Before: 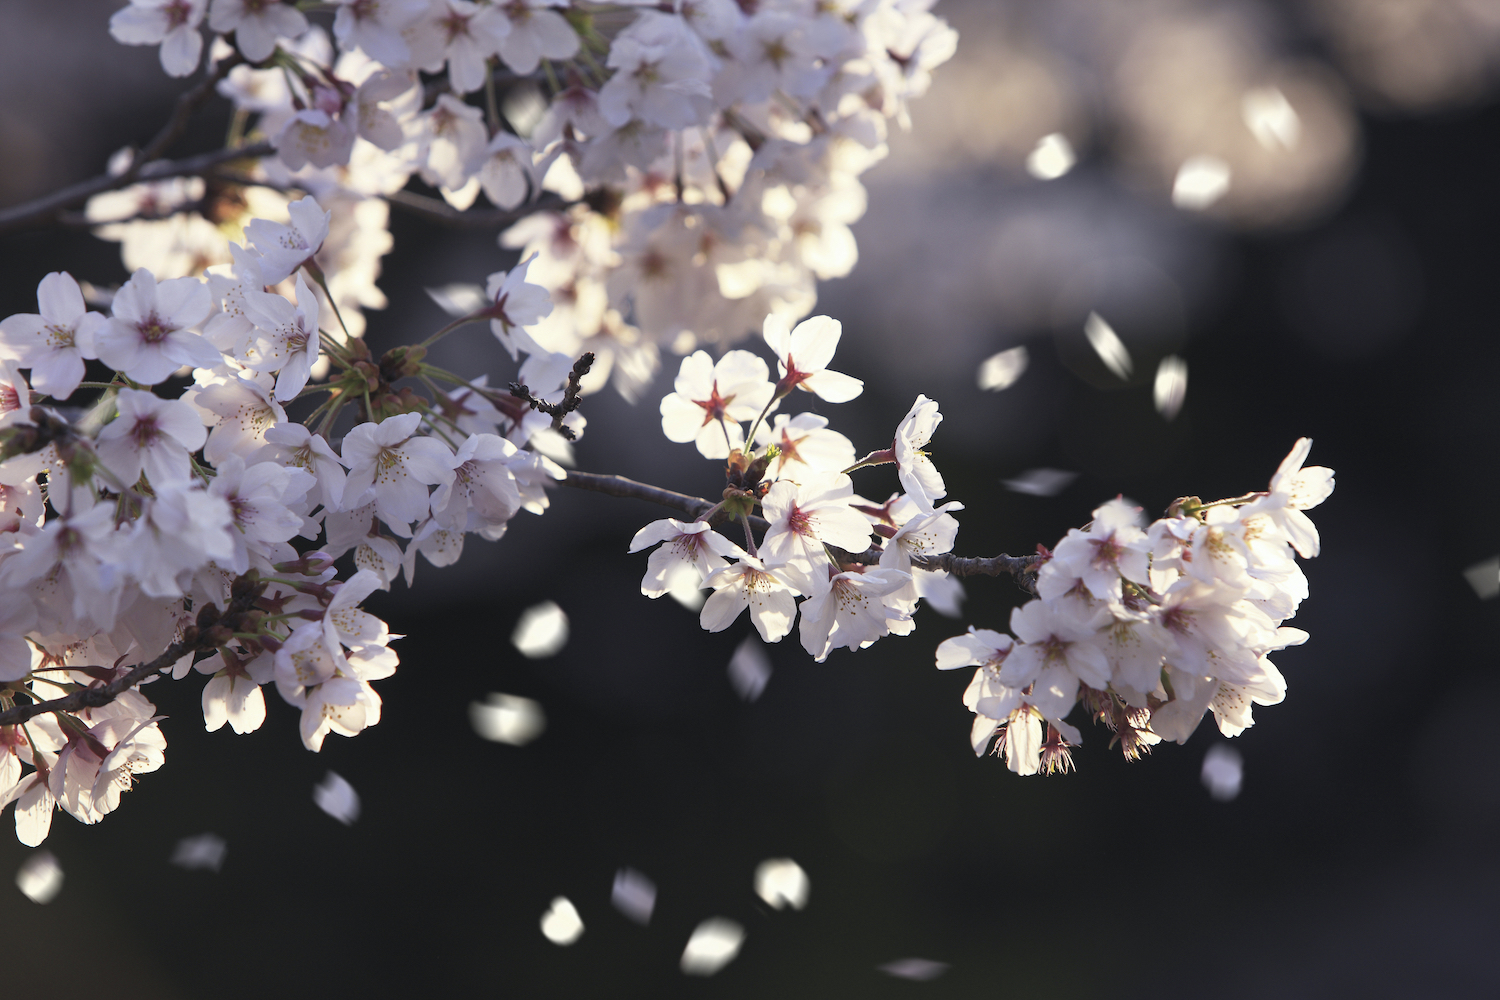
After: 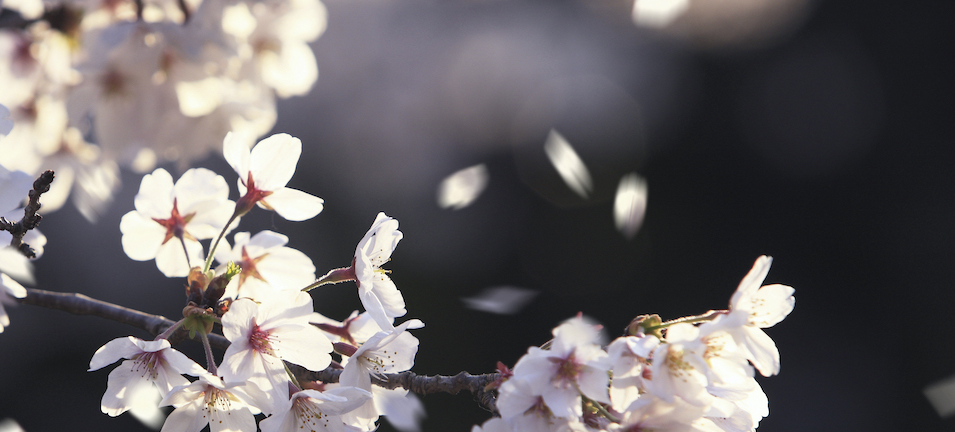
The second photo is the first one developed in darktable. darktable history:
crop: left 36.005%, top 18.293%, right 0.31%, bottom 38.444%
